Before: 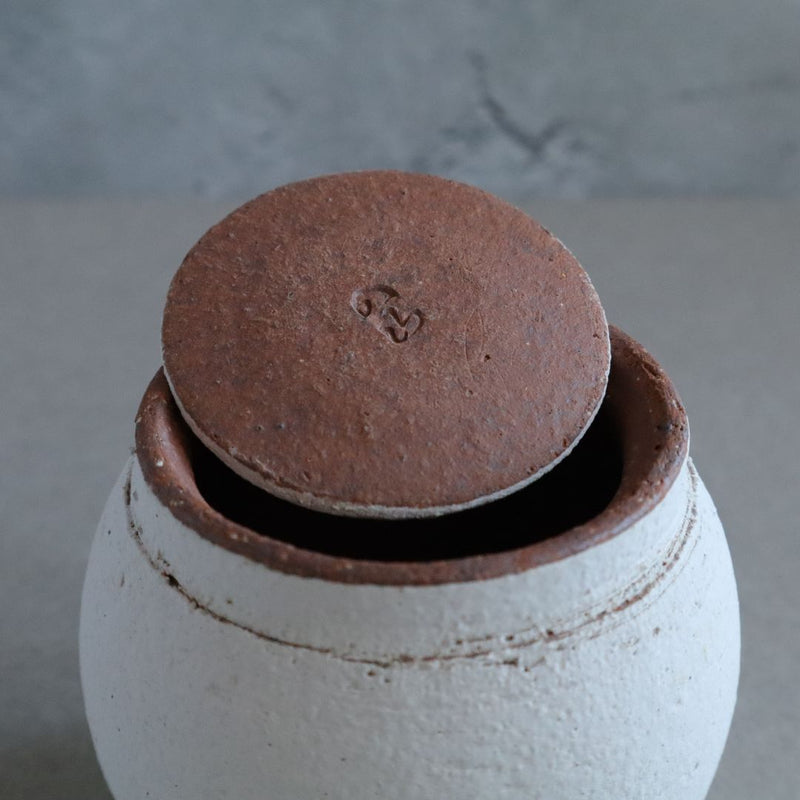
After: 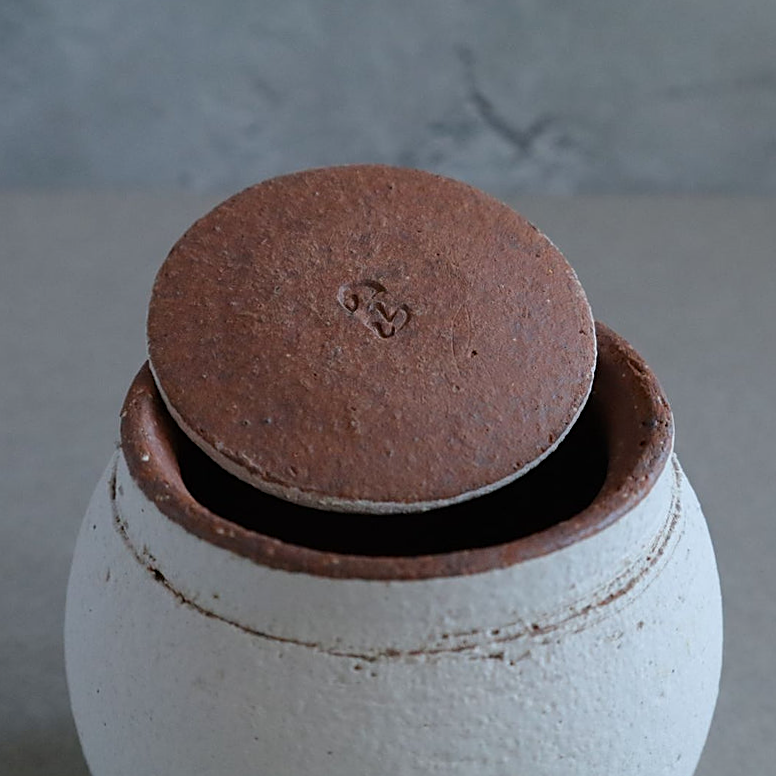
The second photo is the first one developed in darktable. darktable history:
color balance: output saturation 110%
exposure: exposure -0.157 EV, compensate highlight preservation false
rotate and perspective: rotation 0.174°, lens shift (vertical) 0.013, lens shift (horizontal) 0.019, shear 0.001, automatic cropping original format, crop left 0.007, crop right 0.991, crop top 0.016, crop bottom 0.997
crop: left 1.743%, right 0.268%, bottom 2.011%
sharpen: on, module defaults
